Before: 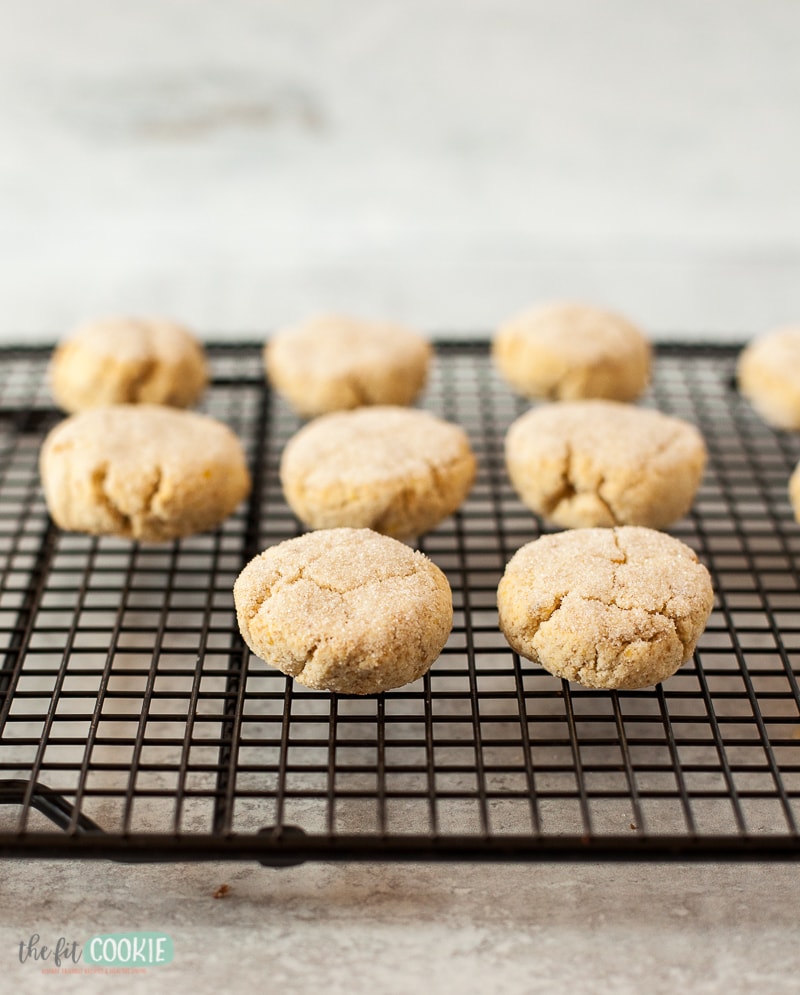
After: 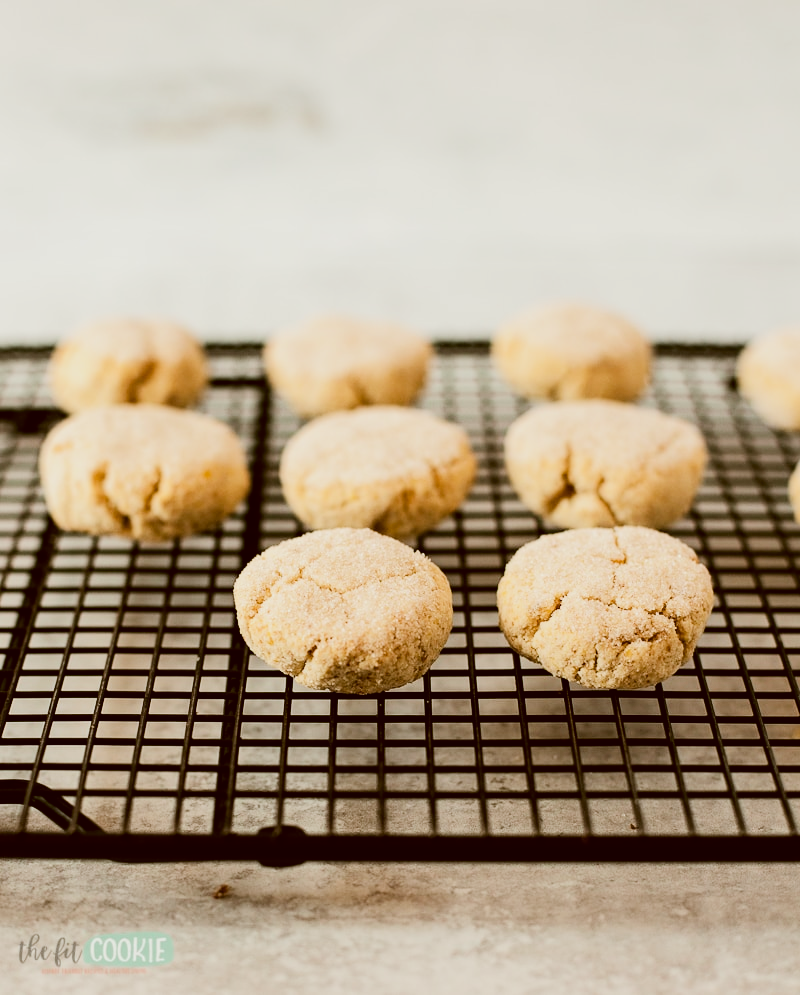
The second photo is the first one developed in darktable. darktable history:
tone equalizer: -8 EV -0.75 EV, -7 EV -0.7 EV, -6 EV -0.6 EV, -5 EV -0.4 EV, -3 EV 0.4 EV, -2 EV 0.6 EV, -1 EV 0.7 EV, +0 EV 0.75 EV, edges refinement/feathering 500, mask exposure compensation -1.57 EV, preserve details no
filmic rgb: black relative exposure -7.65 EV, white relative exposure 4.56 EV, hardness 3.61
color correction: highlights a* -0.482, highlights b* 0.161, shadows a* 4.66, shadows b* 20.72
